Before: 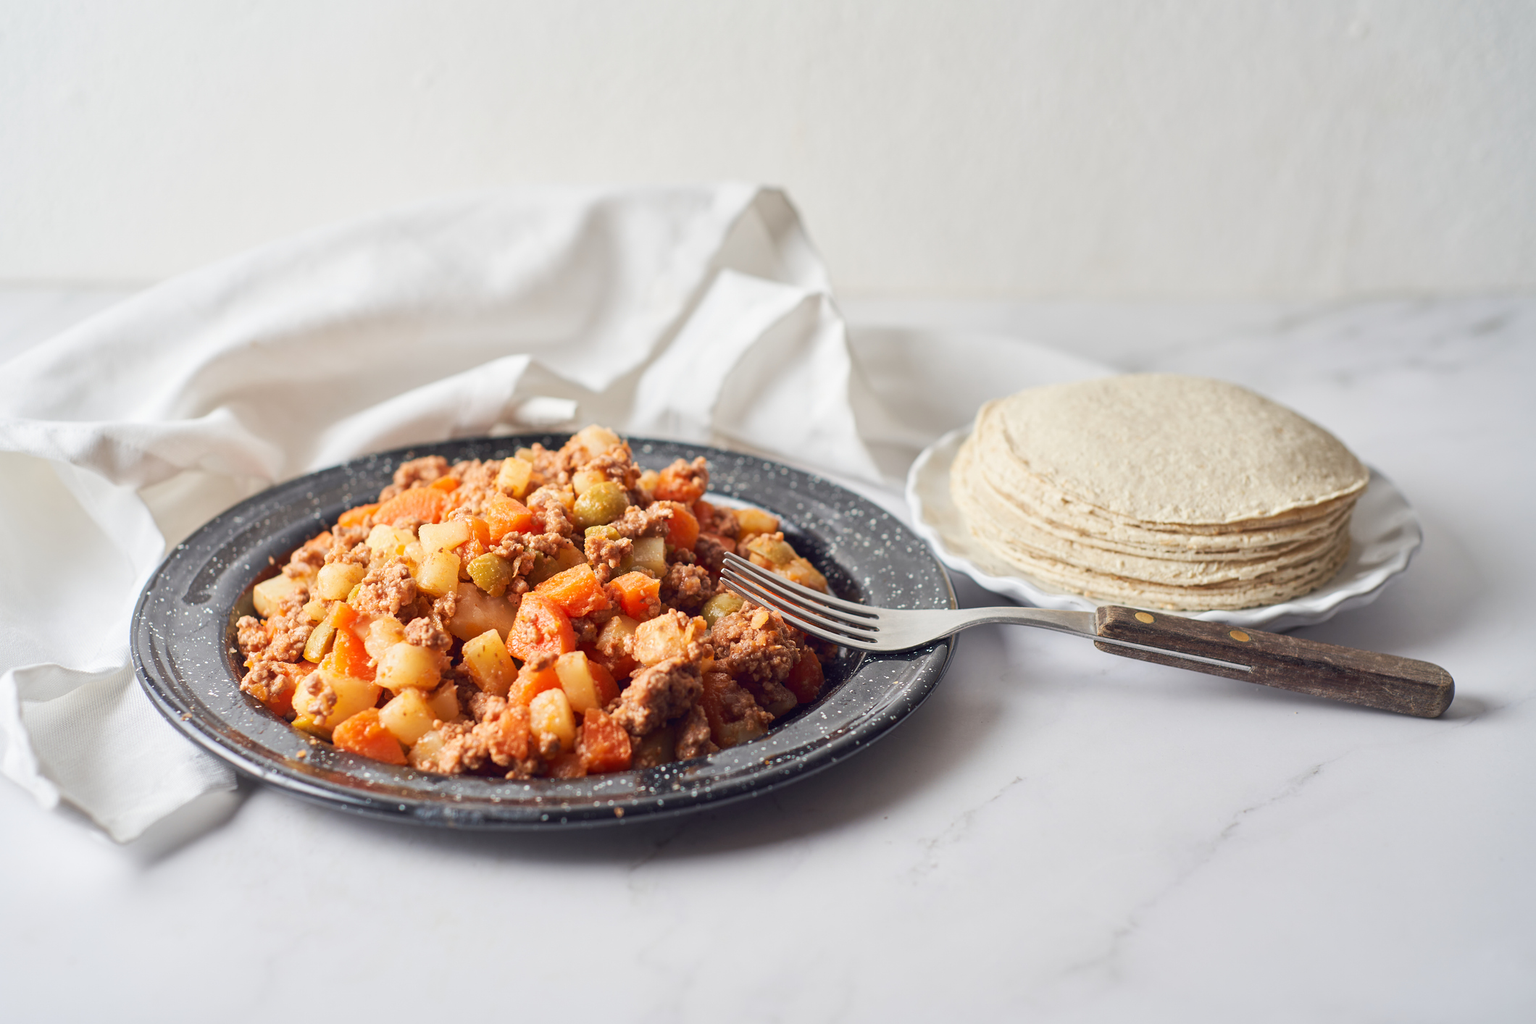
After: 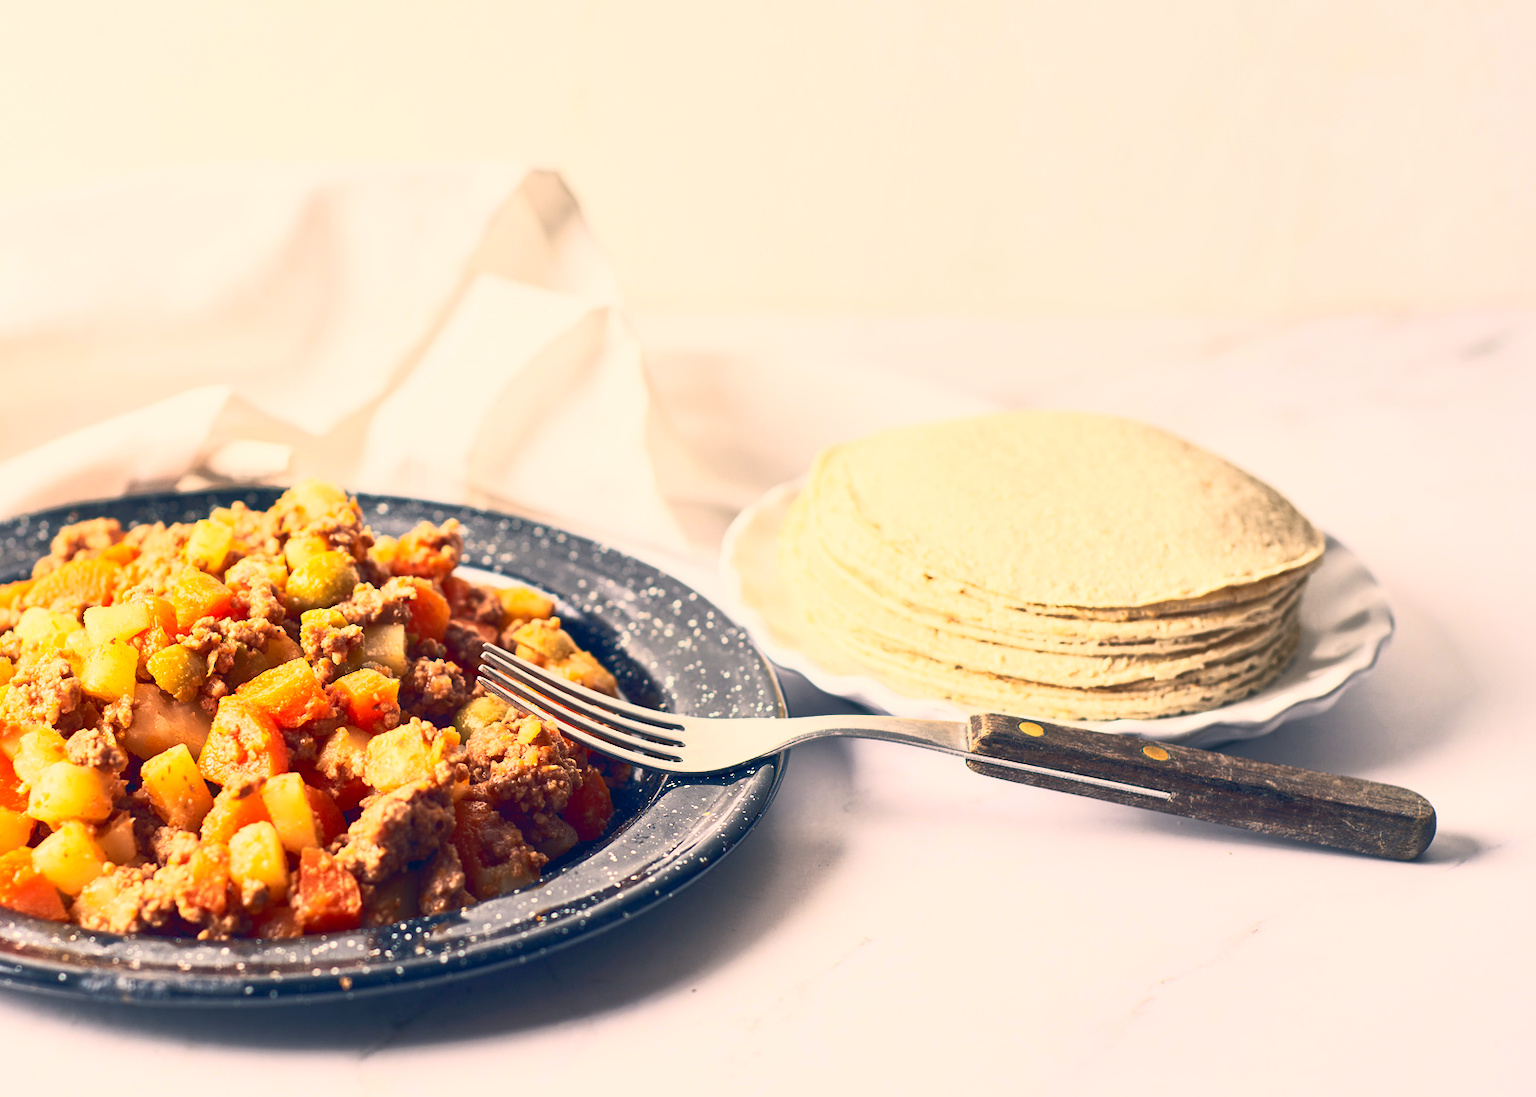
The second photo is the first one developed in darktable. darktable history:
contrast brightness saturation: contrast 0.62, brightness 0.34, saturation 0.14
shadows and highlights: on, module defaults
exposure: black level correction 0.001, exposure 0.014 EV, compensate highlight preservation false
color correction: highlights a* 10.32, highlights b* 14.66, shadows a* -9.59, shadows b* -15.02
crop: left 23.095%, top 5.827%, bottom 11.854%
